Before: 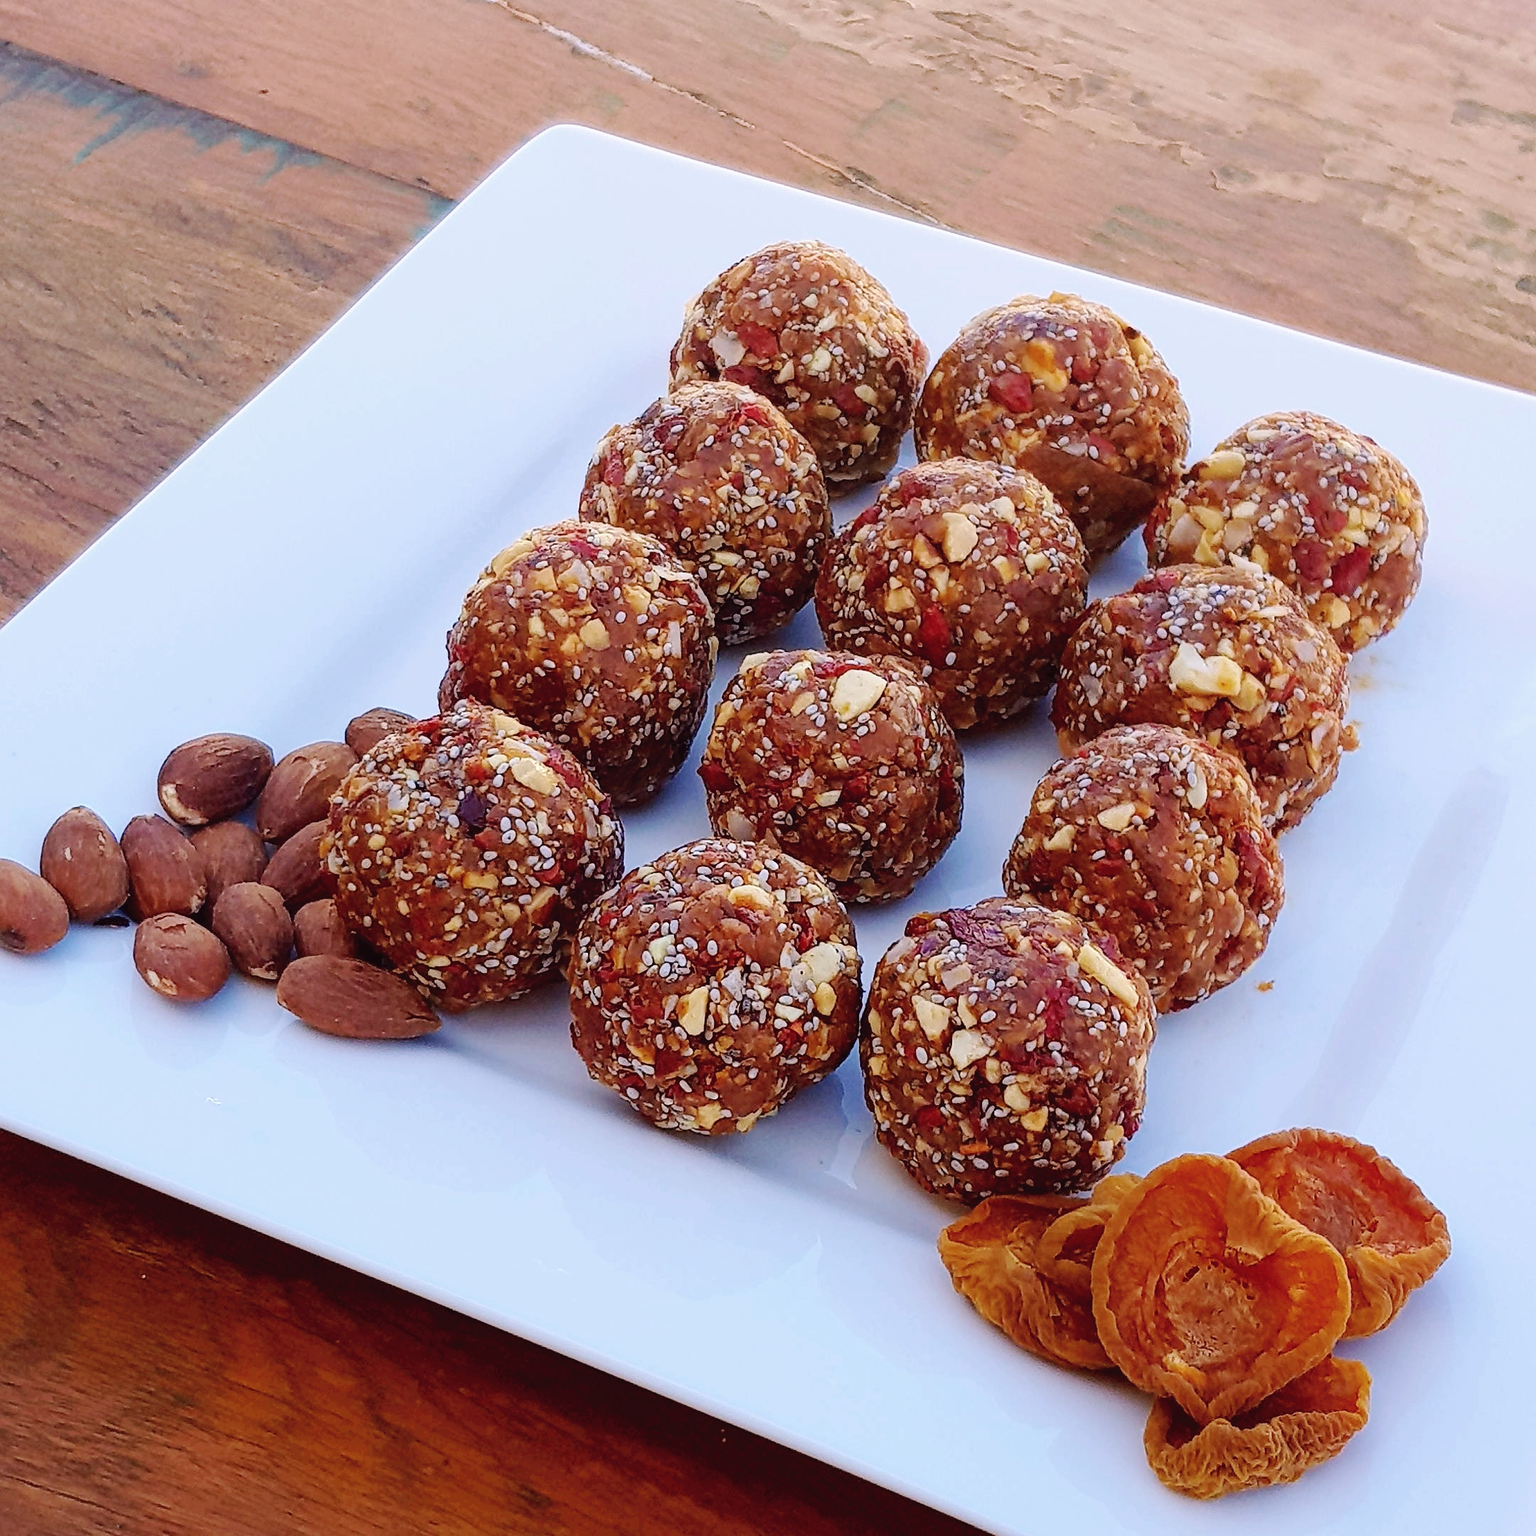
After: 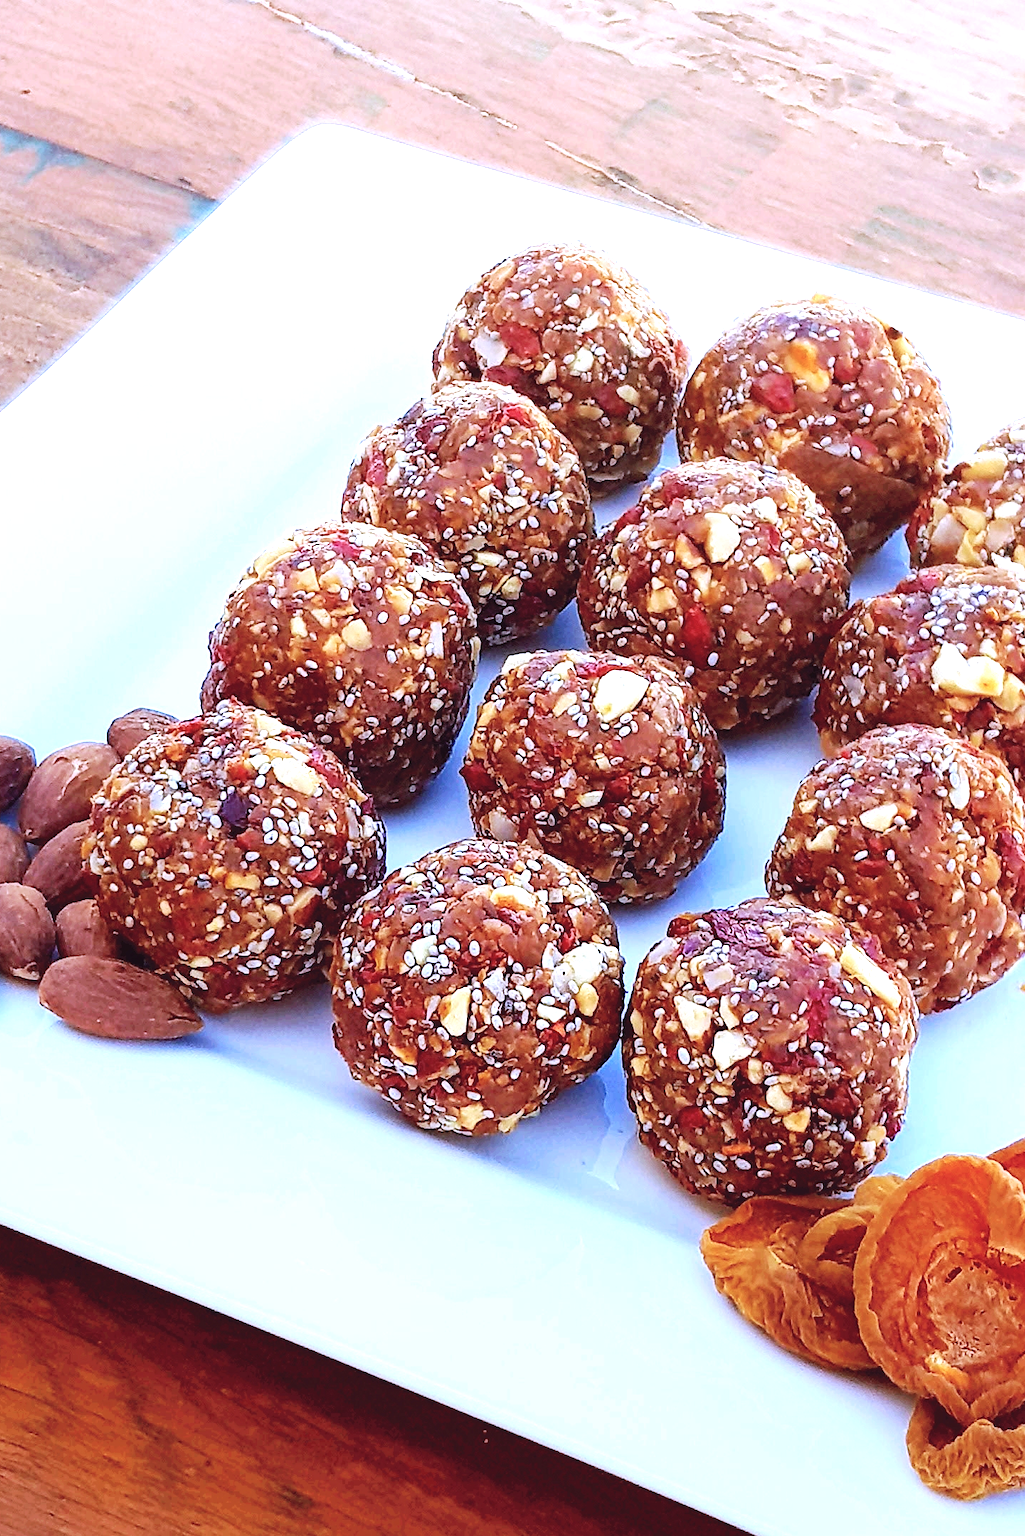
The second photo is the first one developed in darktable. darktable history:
crop and rotate: left 15.577%, right 17.709%
exposure: exposure 0.921 EV, compensate highlight preservation false
color calibration: illuminant as shot in camera, x 0.378, y 0.381, temperature 4090.83 K
